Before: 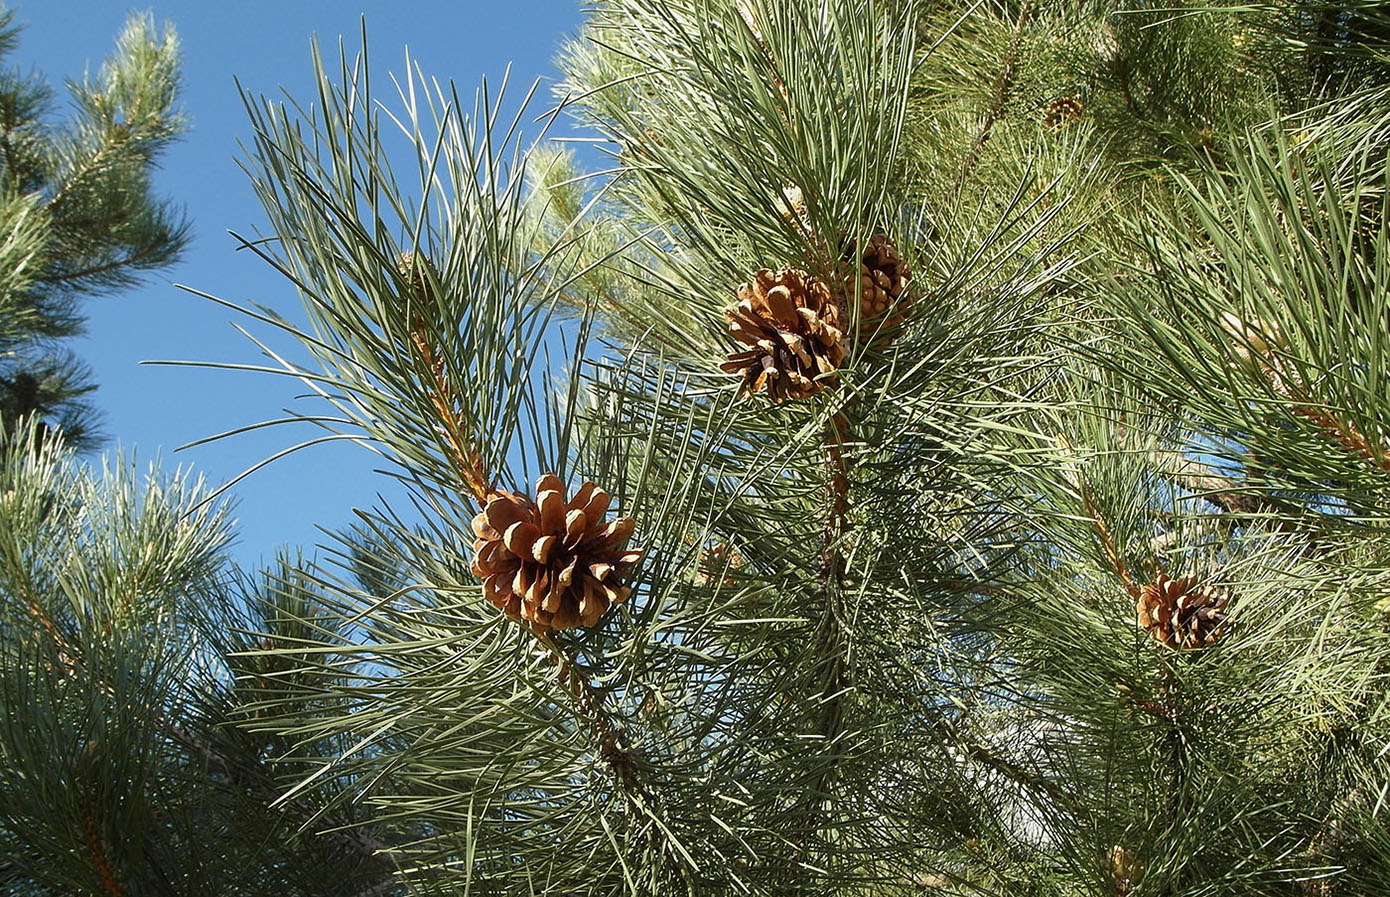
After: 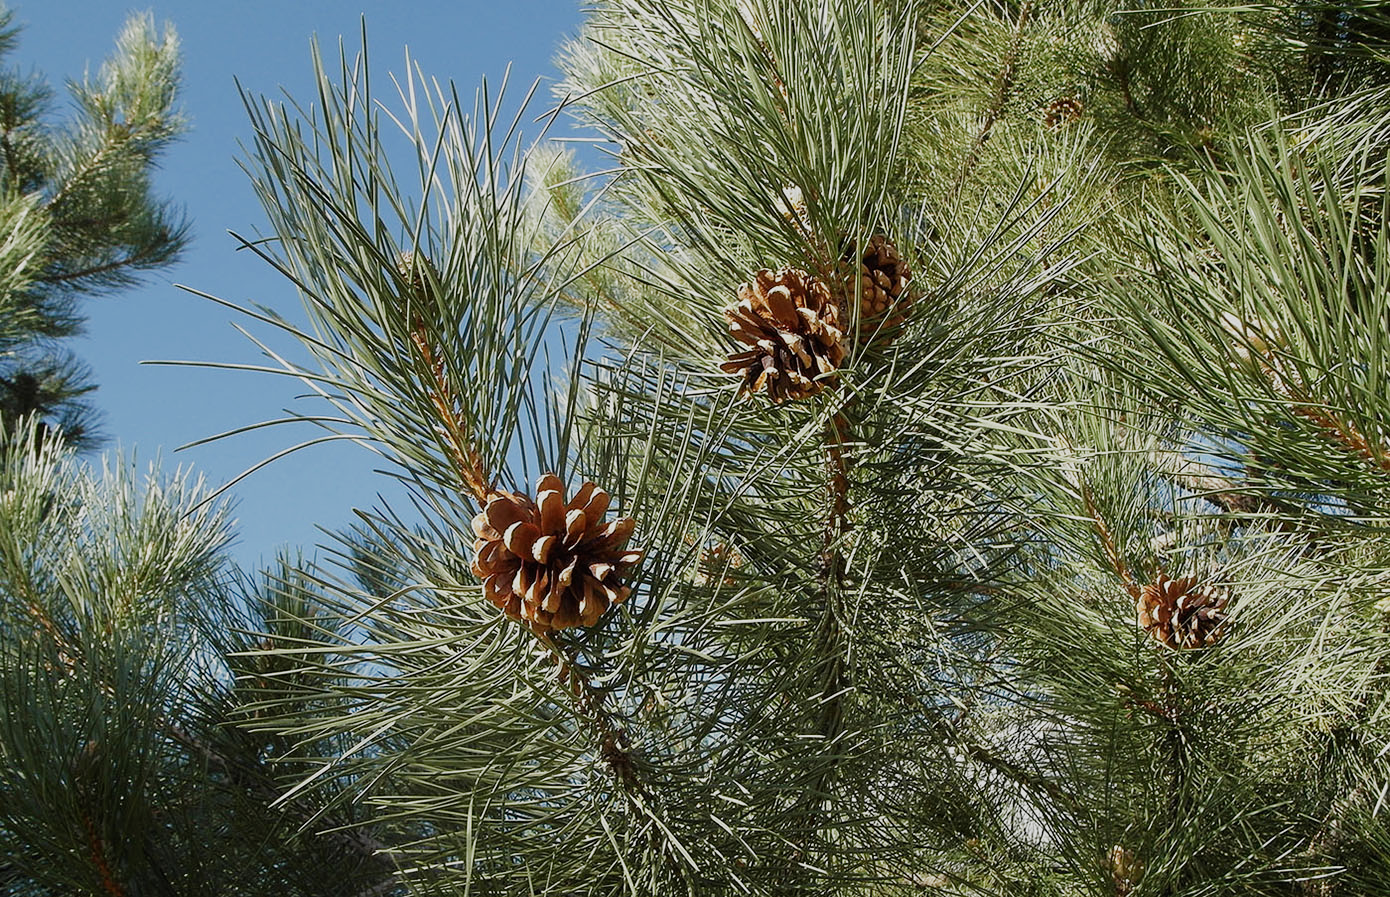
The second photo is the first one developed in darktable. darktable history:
filmic rgb: black relative exposure -14.23 EV, white relative exposure 3.37 EV, hardness 7.85, contrast 0.987, add noise in highlights 0.001, preserve chrominance no, color science v3 (2019), use custom middle-gray values true, contrast in highlights soft
